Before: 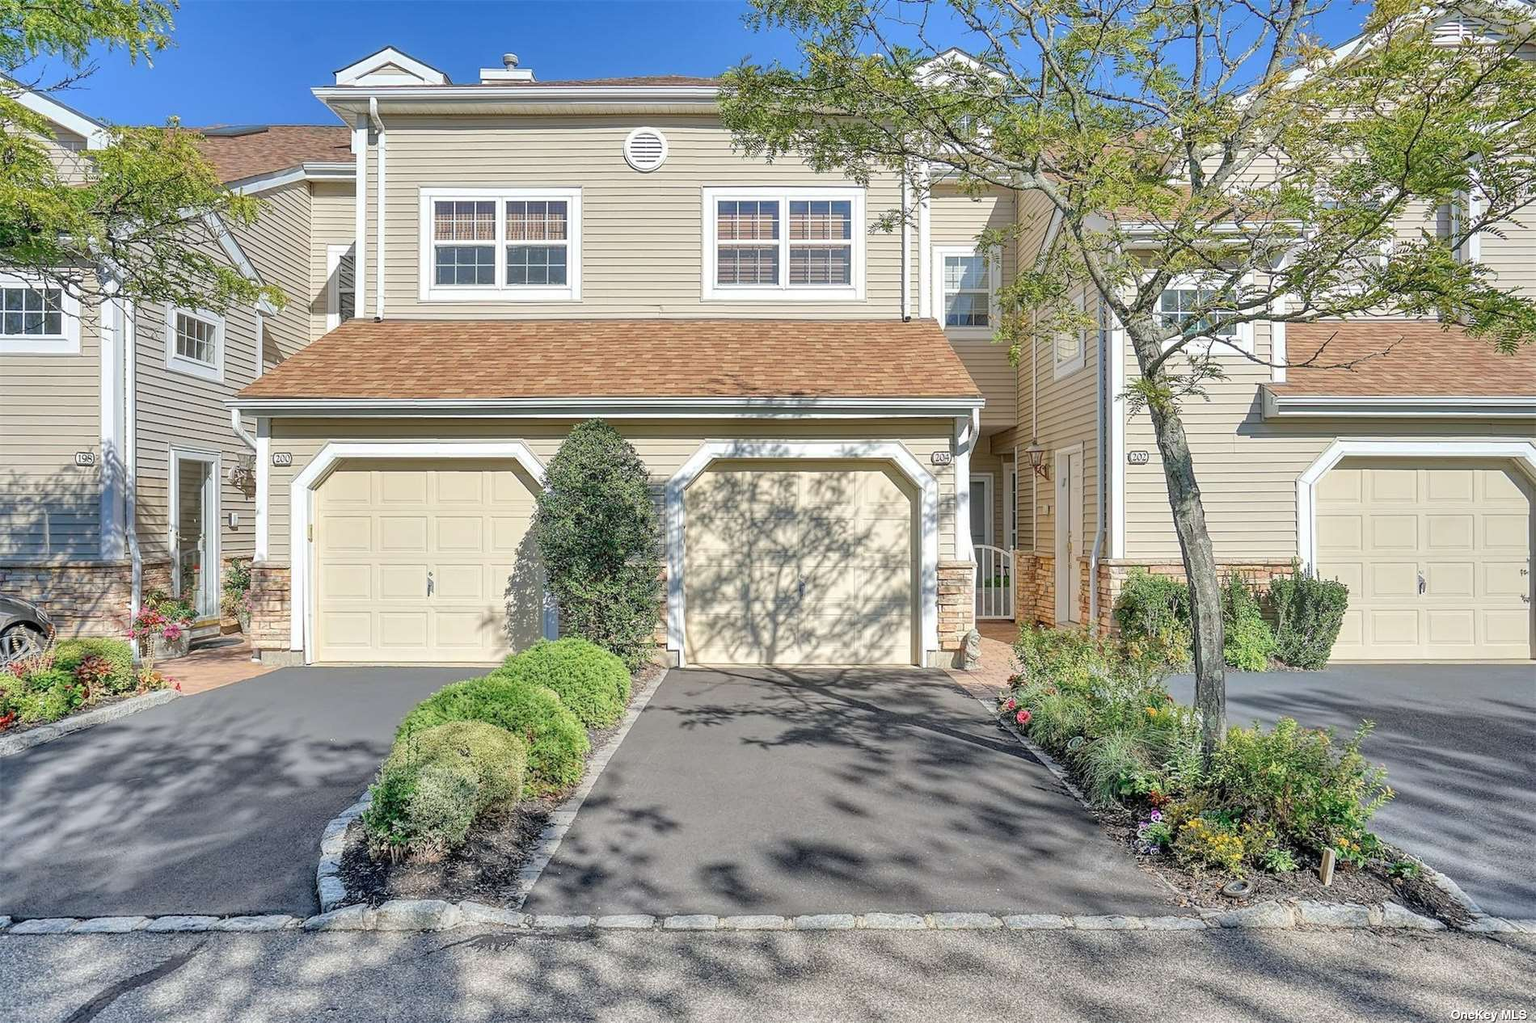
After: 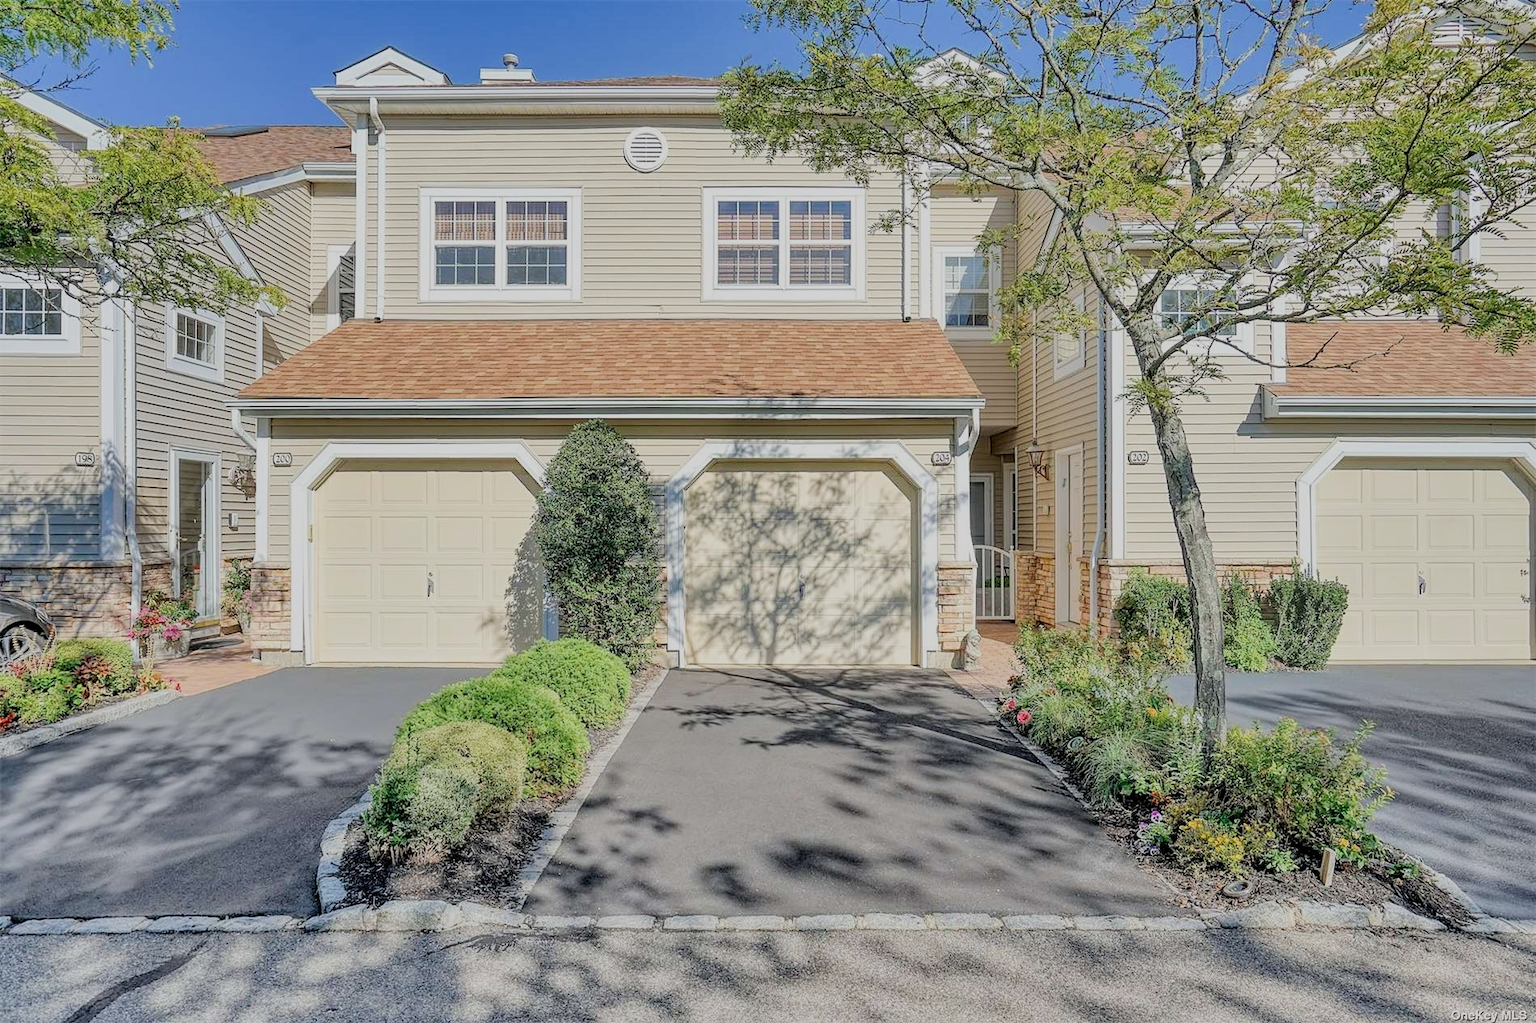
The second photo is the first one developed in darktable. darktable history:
filmic rgb: black relative exposure -9.32 EV, white relative exposure 6.82 EV, hardness 3.09, contrast 1.06
